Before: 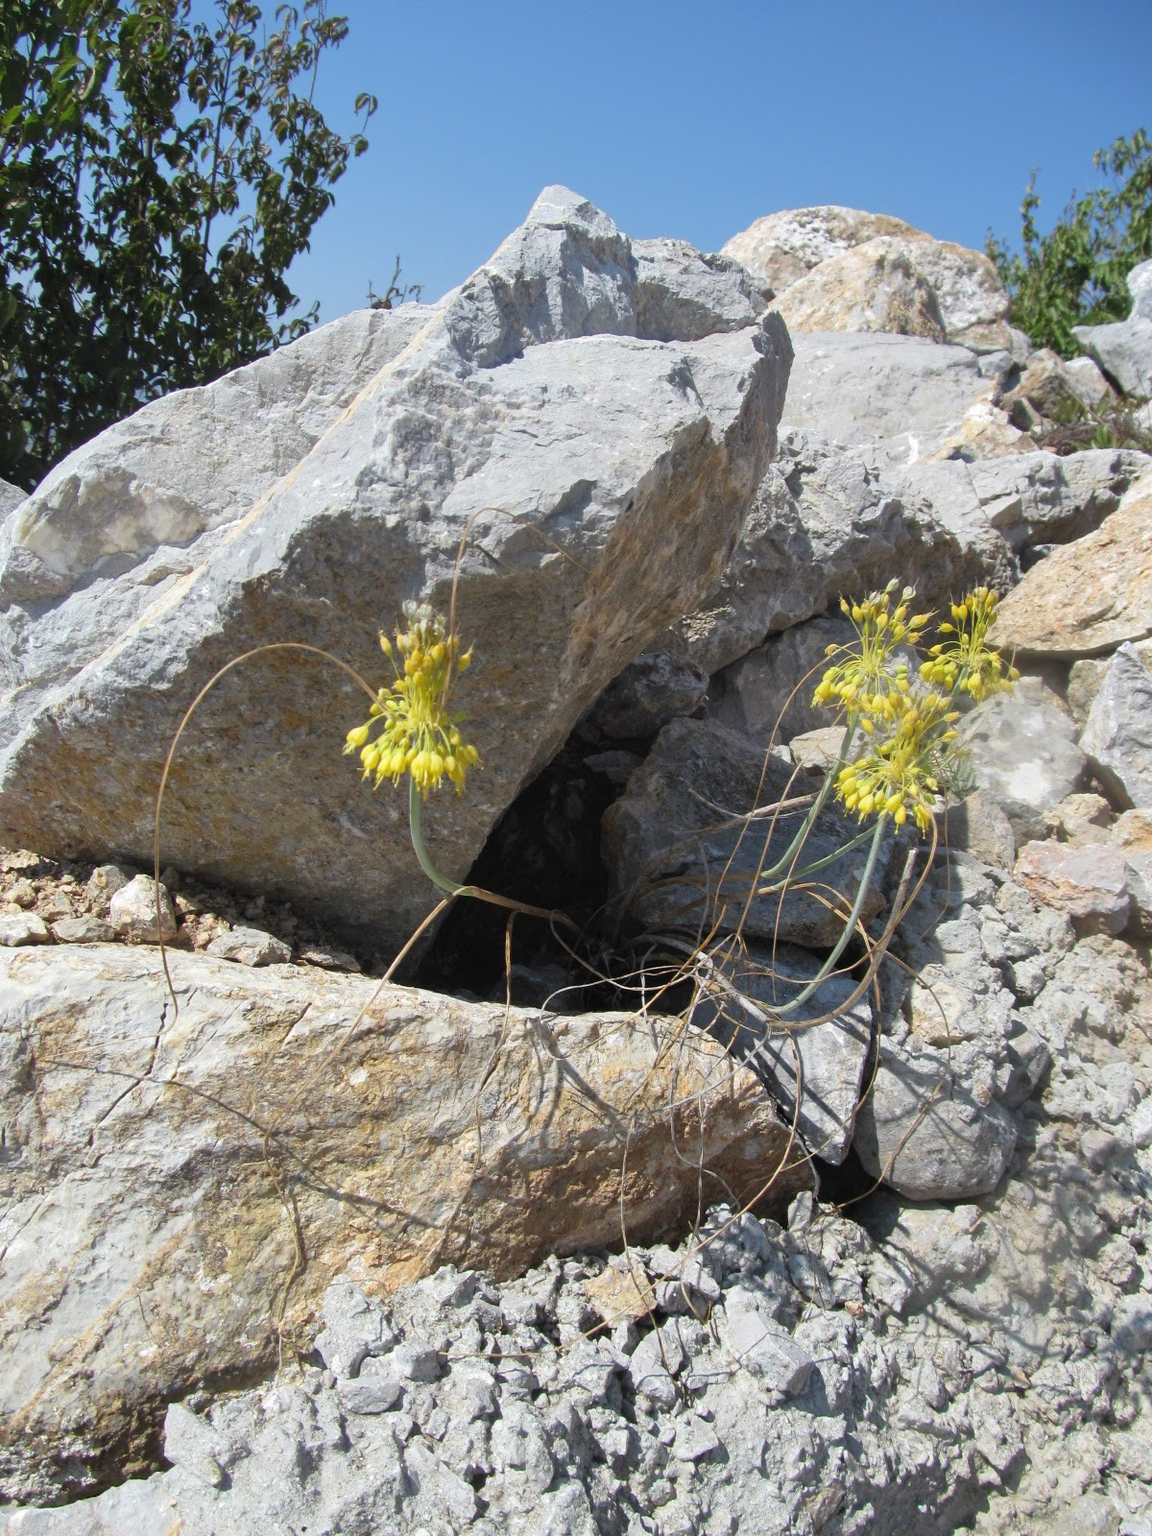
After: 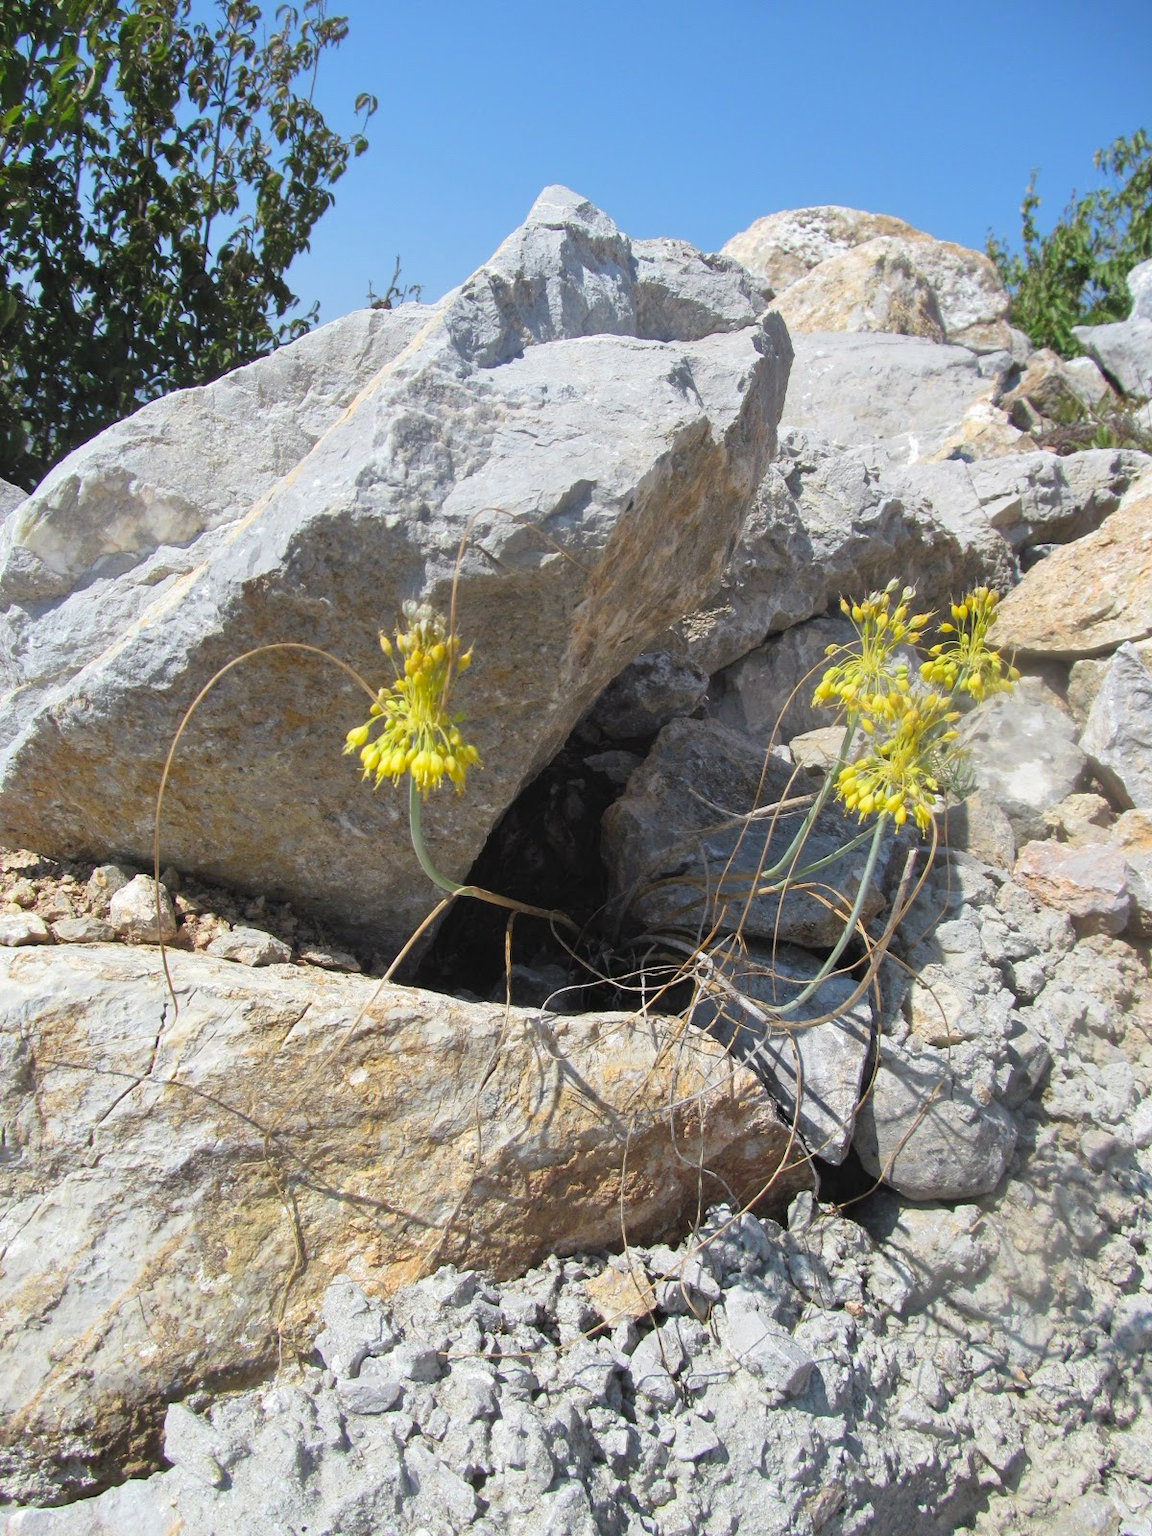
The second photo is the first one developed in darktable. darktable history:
contrast brightness saturation: contrast 0.027, brightness 0.067, saturation 0.135
